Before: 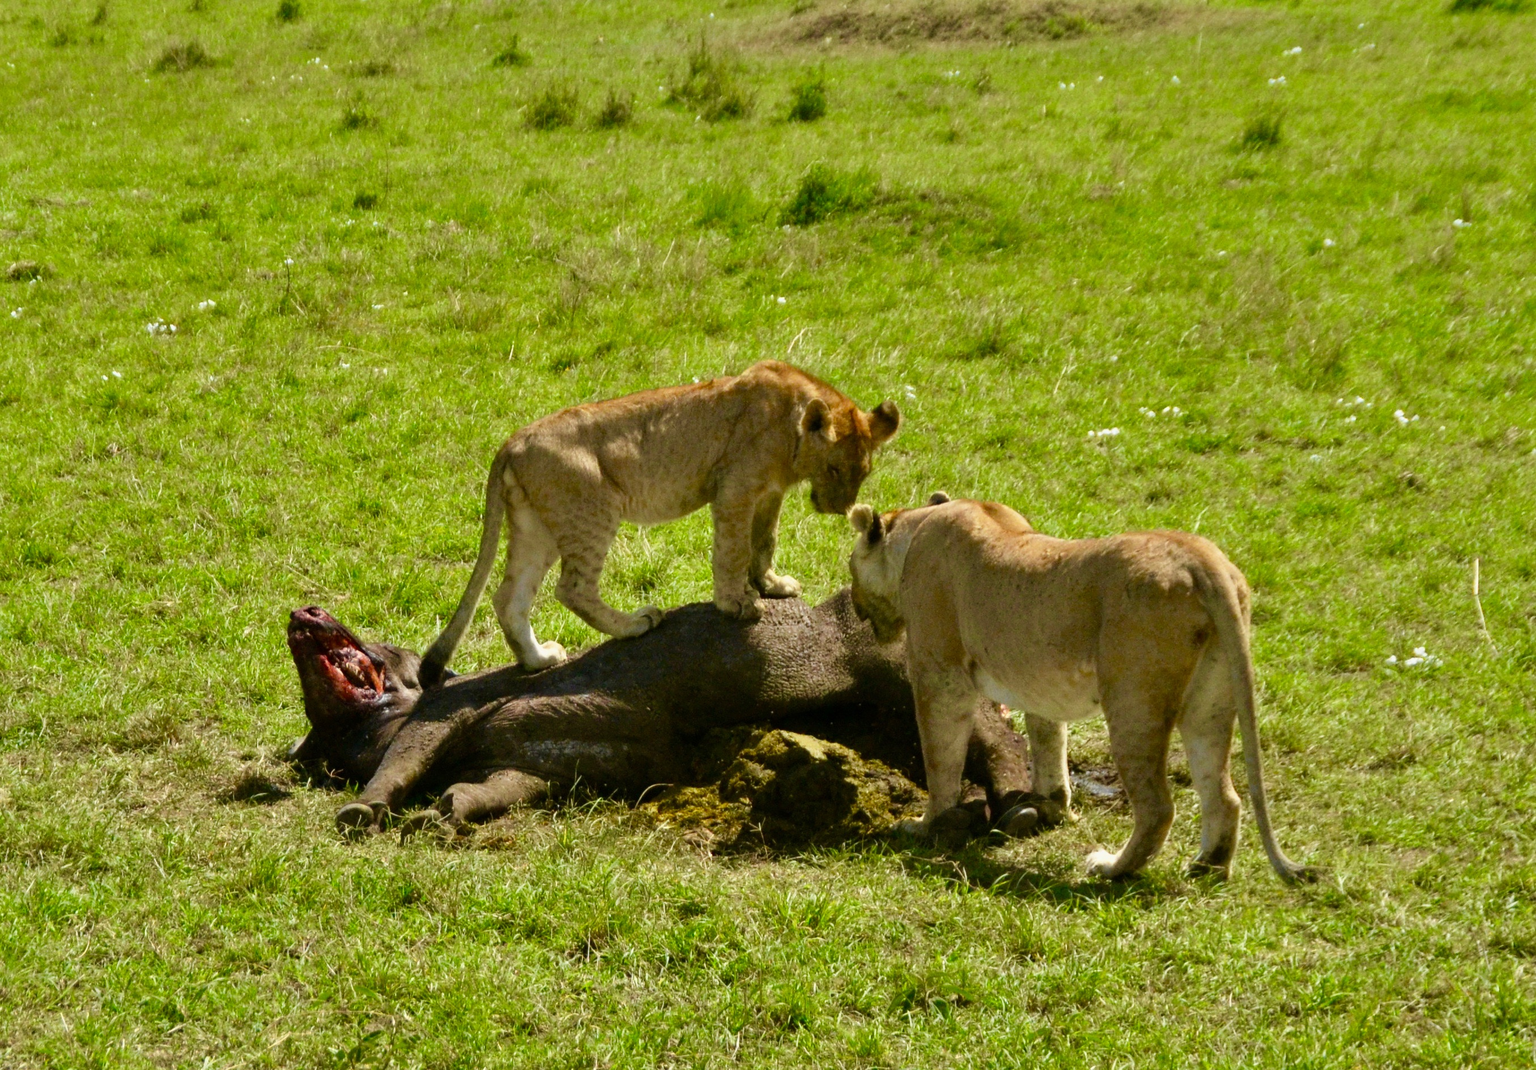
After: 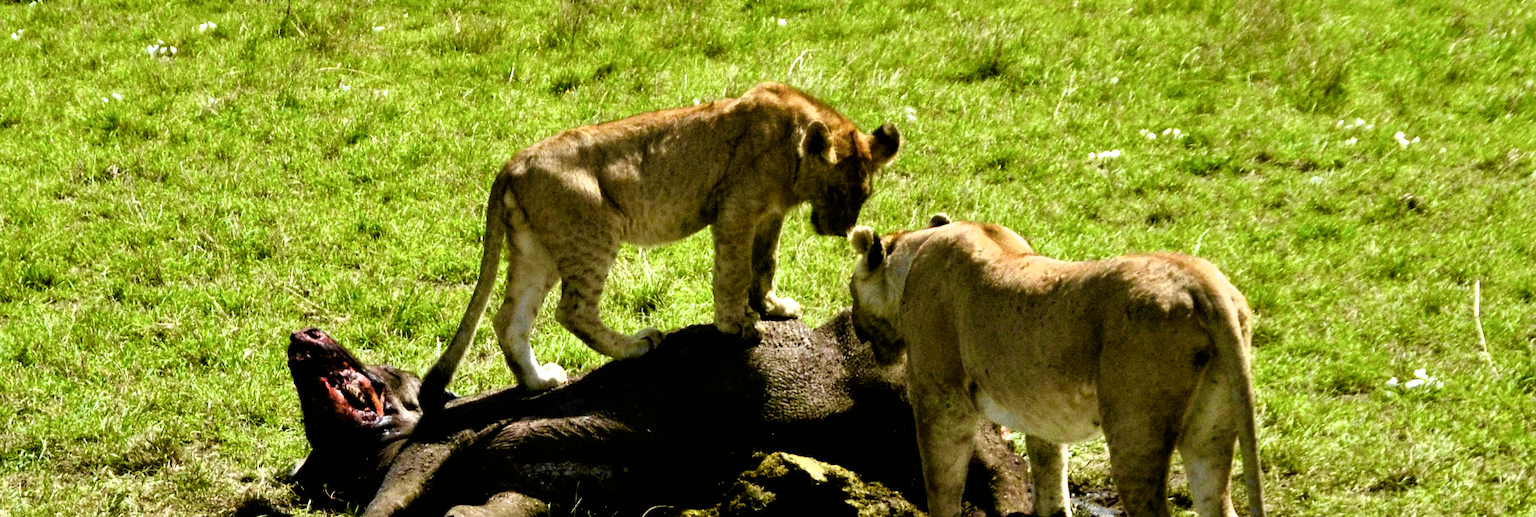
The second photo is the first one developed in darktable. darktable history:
white balance: red 0.976, blue 1.04
color balance rgb: perceptual saturation grading › global saturation 20%, perceptual saturation grading › highlights -25%, perceptual saturation grading › shadows 50%
crop and rotate: top 26.056%, bottom 25.543%
filmic rgb: black relative exposure -8.2 EV, white relative exposure 2.2 EV, threshold 3 EV, hardness 7.11, latitude 85.74%, contrast 1.696, highlights saturation mix -4%, shadows ↔ highlights balance -2.69%, color science v5 (2021), contrast in shadows safe, contrast in highlights safe, enable highlight reconstruction true
